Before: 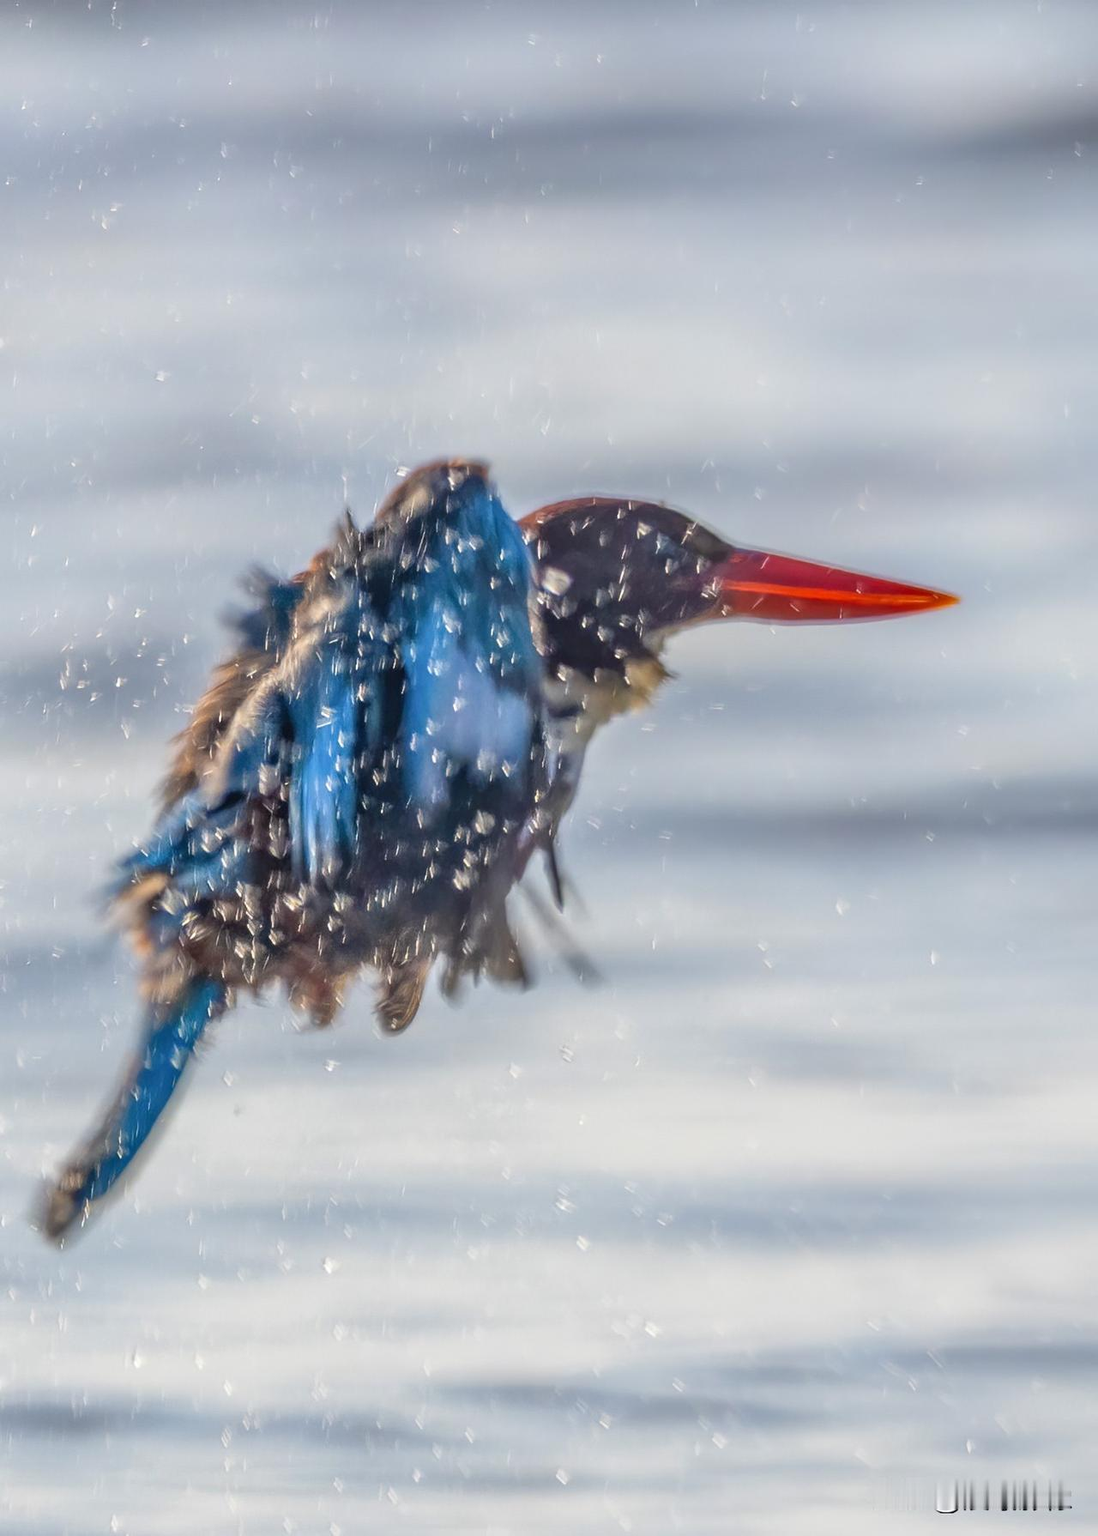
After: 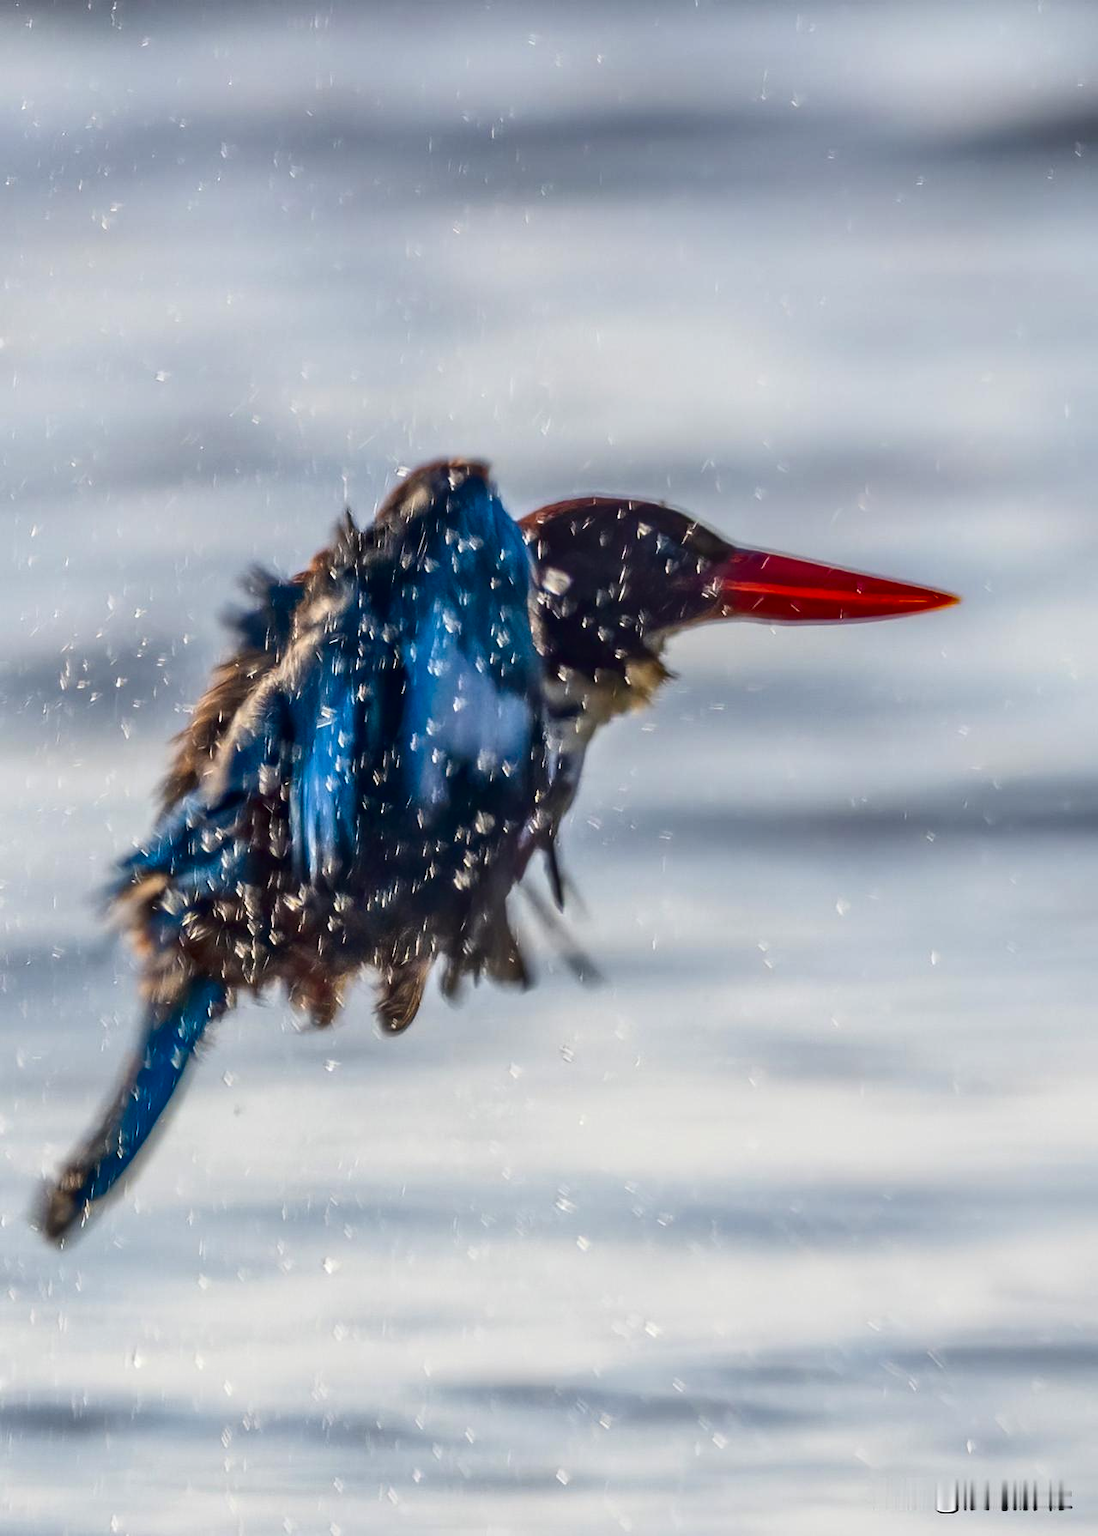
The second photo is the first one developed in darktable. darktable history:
contrast brightness saturation: contrast 0.193, brightness -0.236, saturation 0.109
base curve: curves: ch0 [(0, 0) (0.297, 0.298) (1, 1)], preserve colors none
